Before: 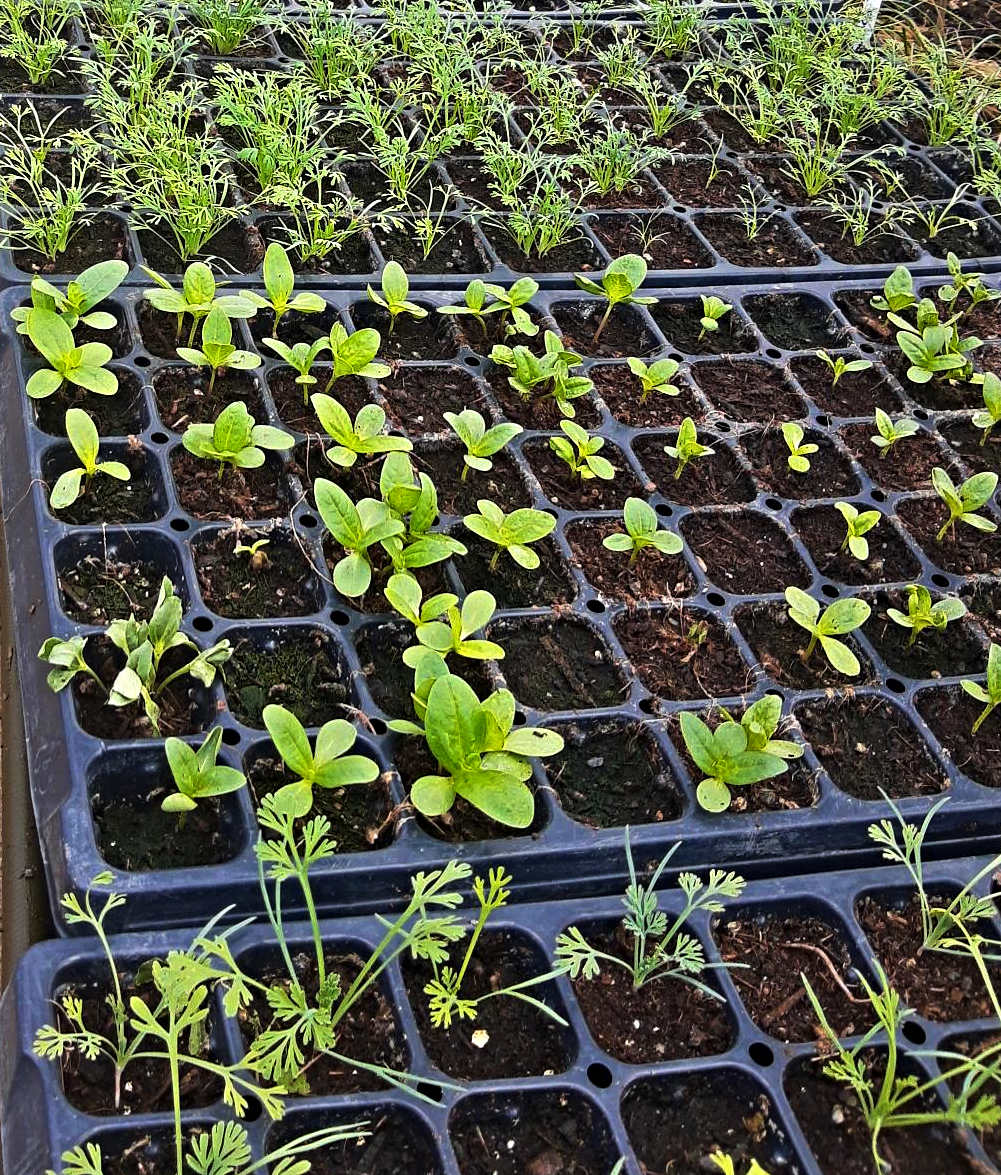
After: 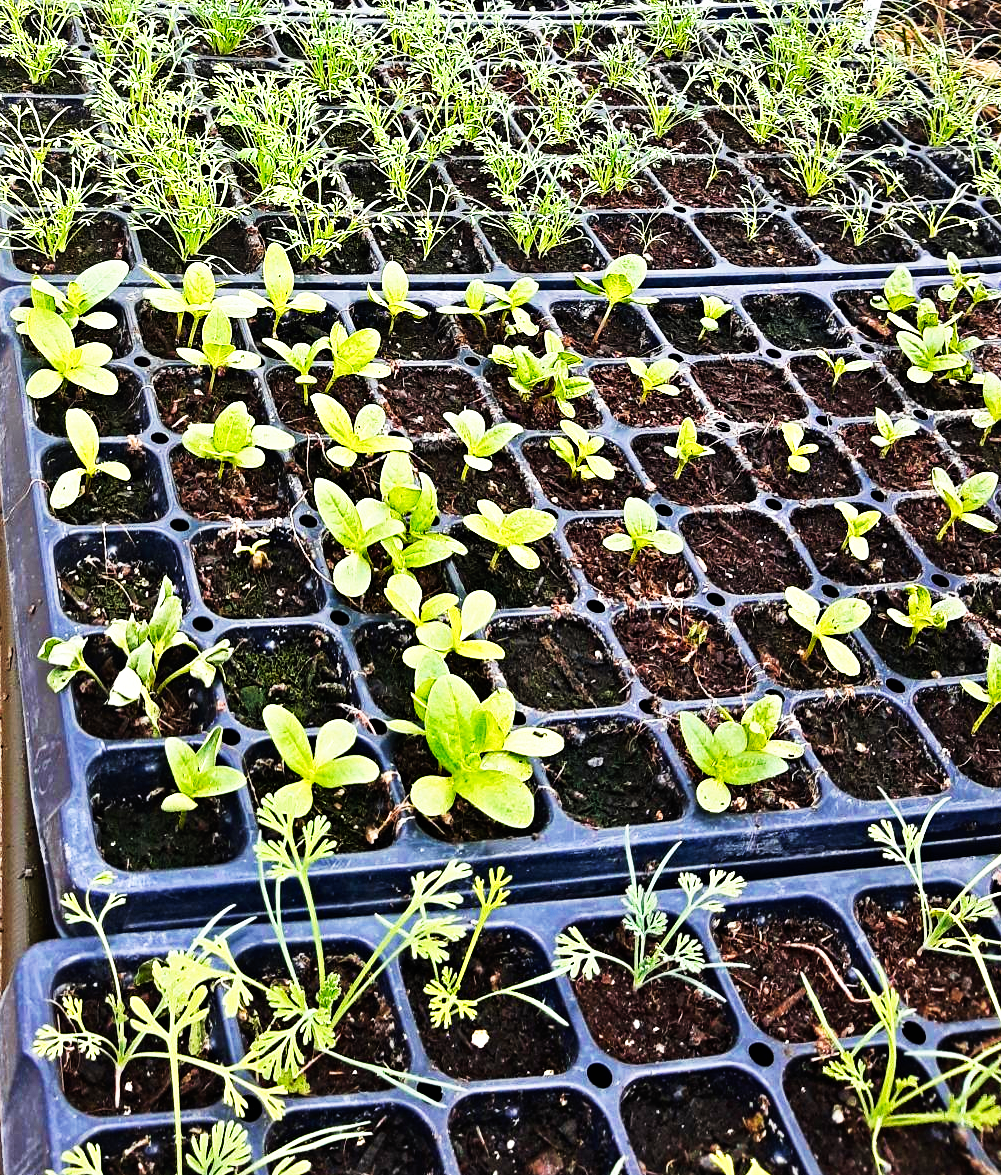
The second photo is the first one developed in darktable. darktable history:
base curve: curves: ch0 [(0, 0) (0.007, 0.004) (0.027, 0.03) (0.046, 0.07) (0.207, 0.54) (0.442, 0.872) (0.673, 0.972) (1, 1)], preserve colors none
